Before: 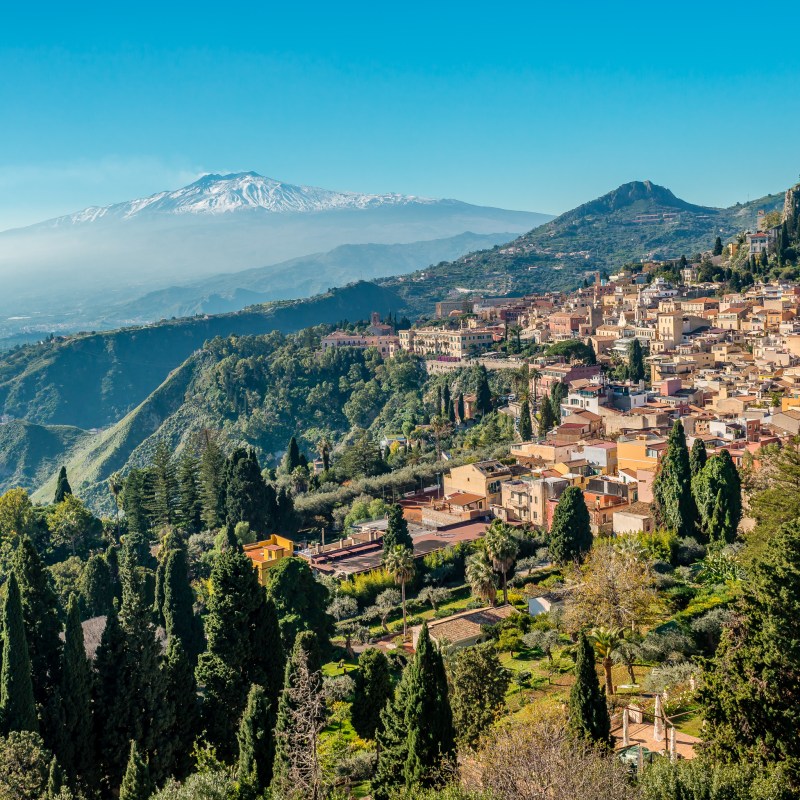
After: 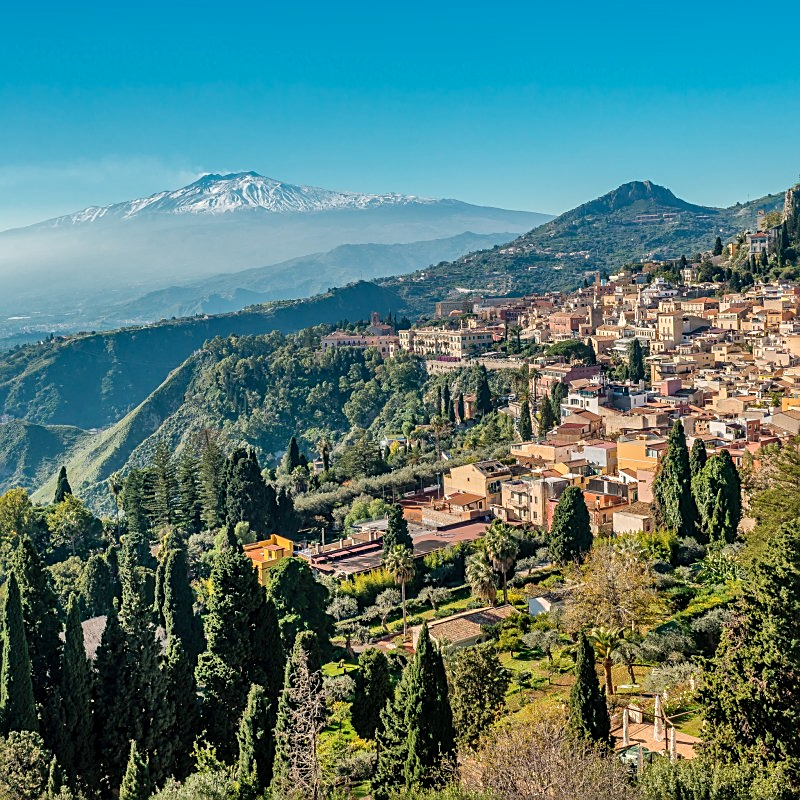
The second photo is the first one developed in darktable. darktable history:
shadows and highlights: shadows 59.11, highlights -60.16, soften with gaussian
sharpen: on, module defaults
